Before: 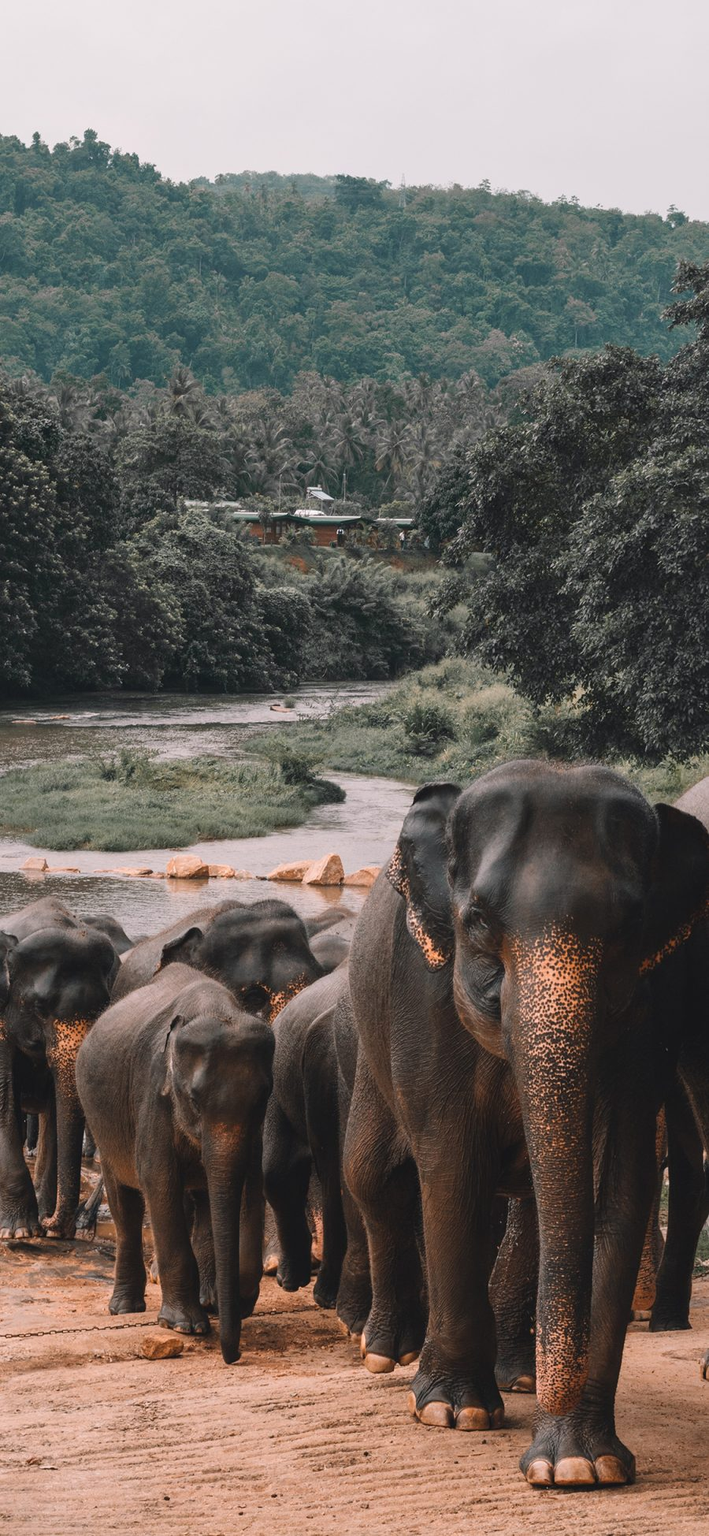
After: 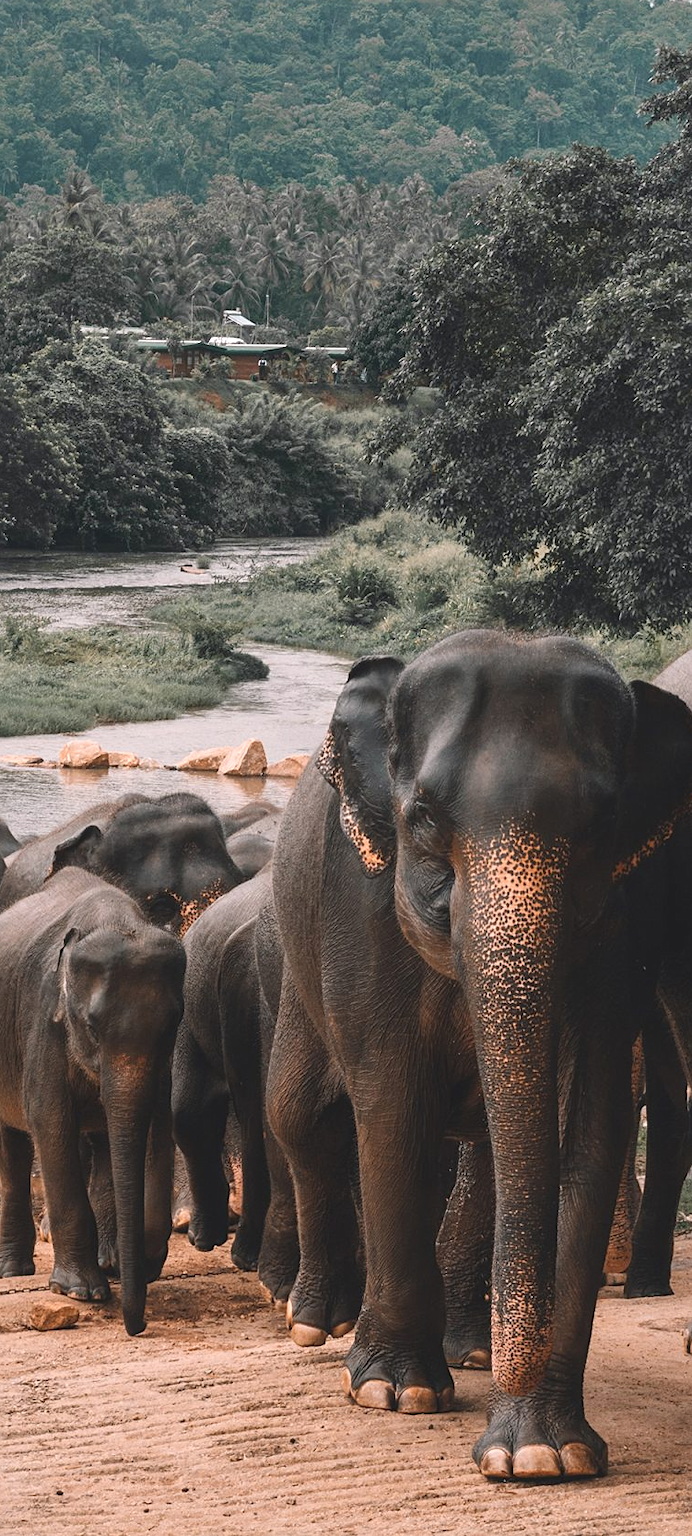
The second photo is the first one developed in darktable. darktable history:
color zones: curves: ch0 [(0.068, 0.464) (0.25, 0.5) (0.48, 0.508) (0.75, 0.536) (0.886, 0.476) (0.967, 0.456)]; ch1 [(0.066, 0.456) (0.25, 0.5) (0.616, 0.508) (0.746, 0.56) (0.934, 0.444)]
contrast brightness saturation: contrast -0.082, brightness -0.041, saturation -0.11
crop: left 16.405%, top 14.424%
sharpen: amount 0.212
exposure: black level correction 0, exposure 0.498 EV, compensate exposure bias true, compensate highlight preservation false
